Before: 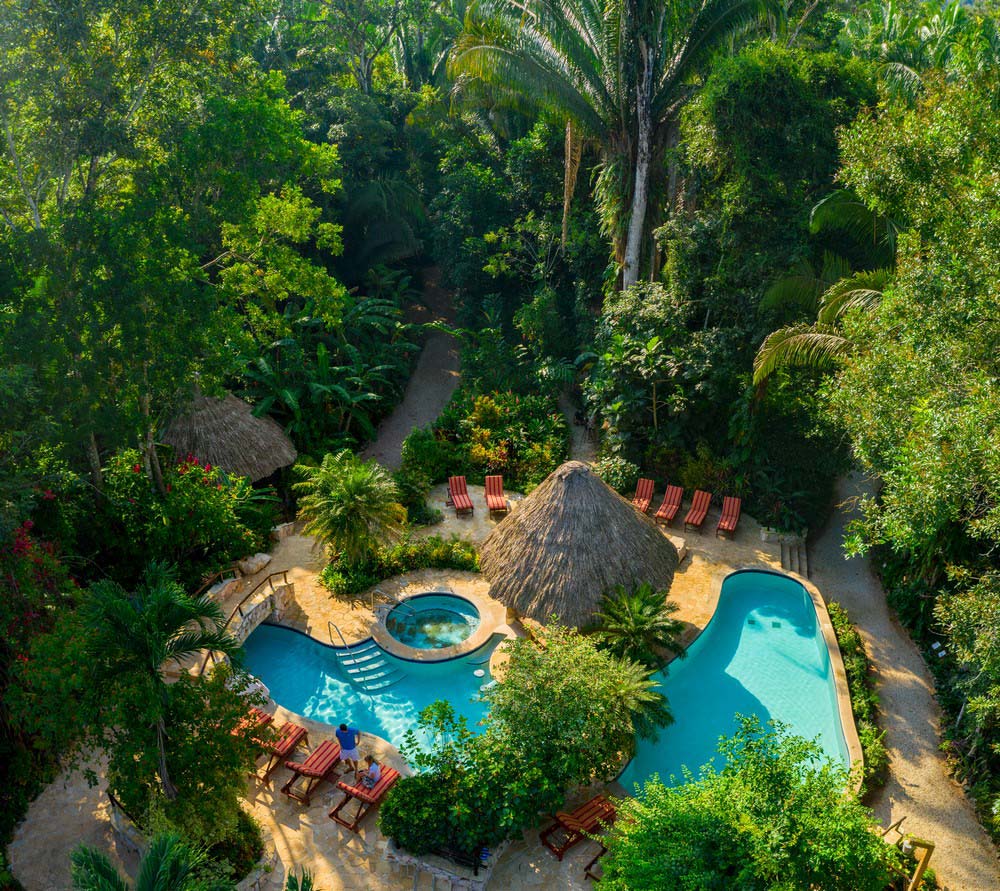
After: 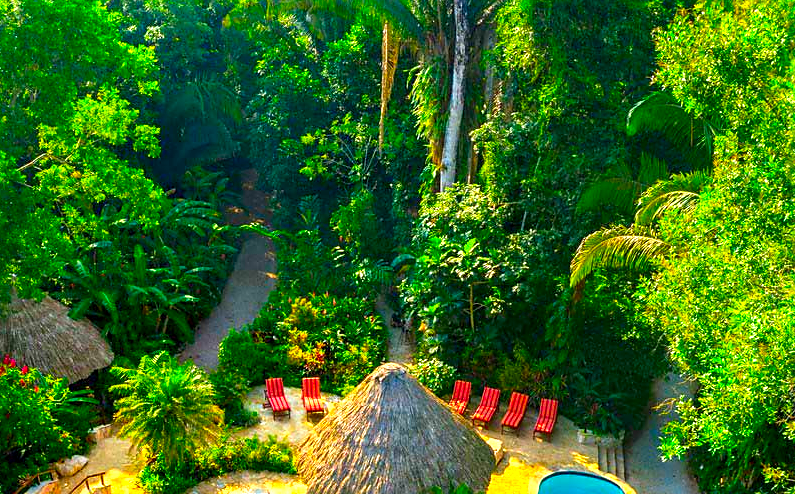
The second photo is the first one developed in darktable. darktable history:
color correction: highlights b* -0.05, saturation 1.85
sharpen: radius 1.864, amount 0.404, threshold 1.655
exposure: black level correction 0.001, exposure 1.12 EV, compensate exposure bias true, compensate highlight preservation false
crop: left 18.366%, top 11.104%, right 2.056%, bottom 33.432%
